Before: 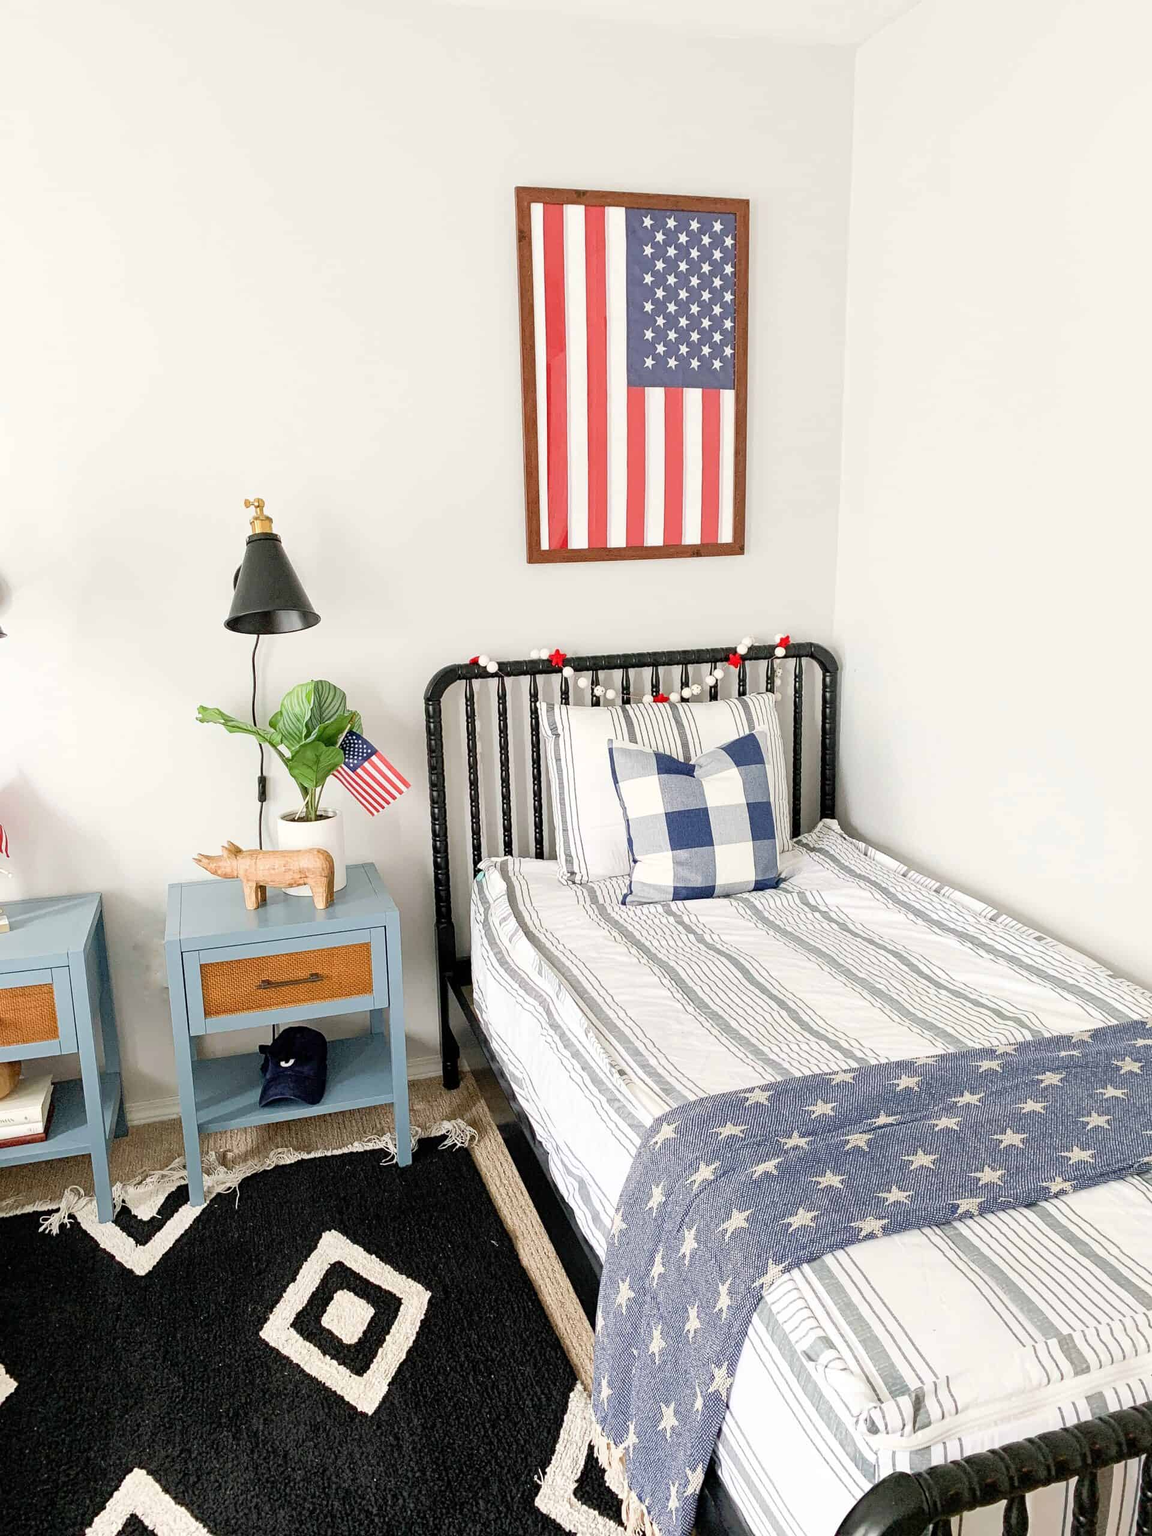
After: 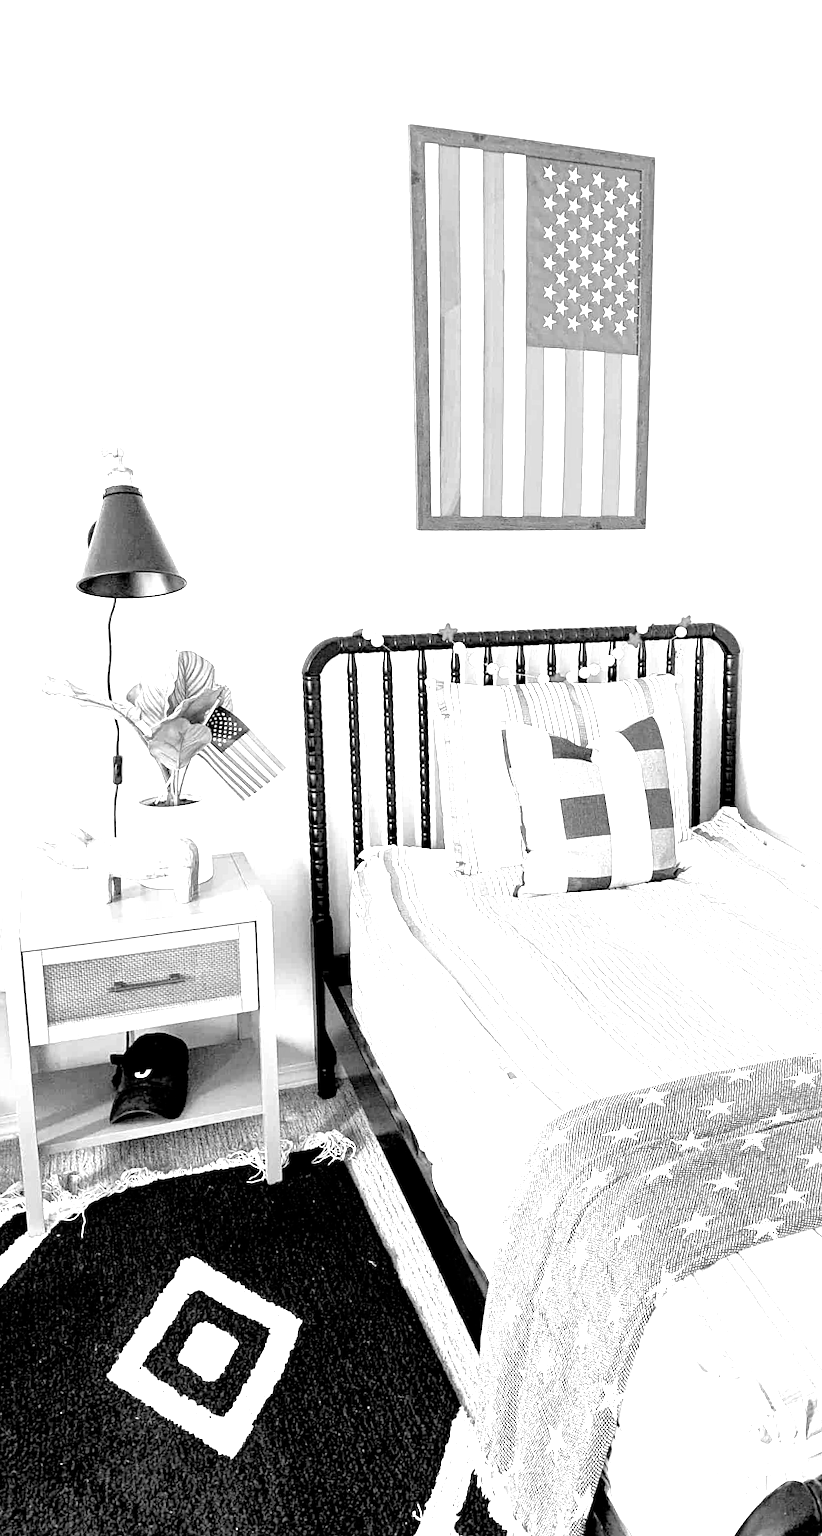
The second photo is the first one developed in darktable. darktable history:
rotate and perspective: rotation 0.679°, lens shift (horizontal) 0.136, crop left 0.009, crop right 0.991, crop top 0.078, crop bottom 0.95
crop and rotate: left 15.754%, right 17.579%
monochrome: on, module defaults
exposure: black level correction 0.009, exposure 1.425 EV, compensate highlight preservation false
color balance: lift [1, 1.015, 1.004, 0.985], gamma [1, 0.958, 0.971, 1.042], gain [1, 0.956, 0.977, 1.044]
